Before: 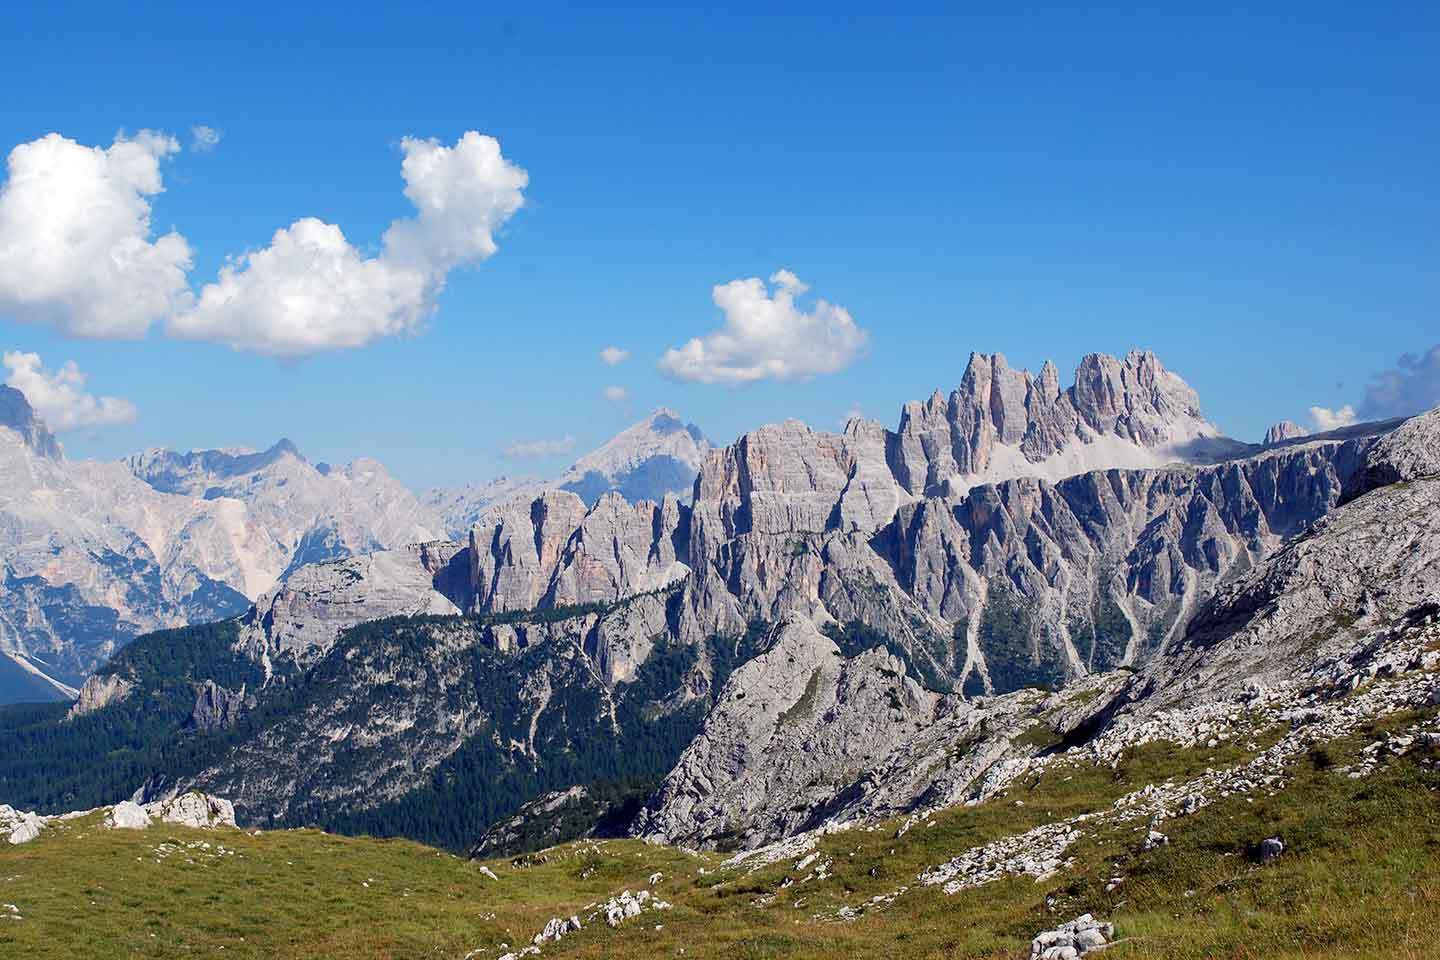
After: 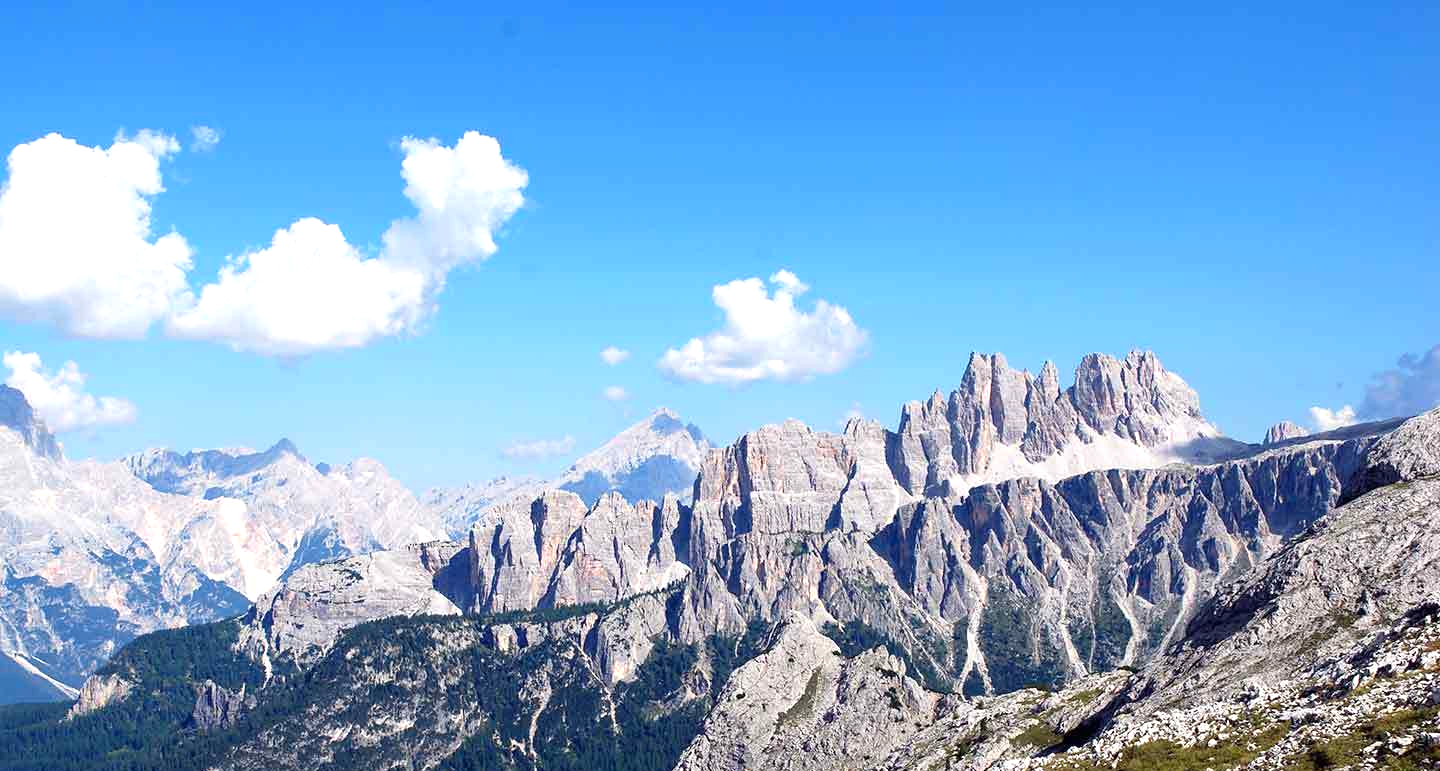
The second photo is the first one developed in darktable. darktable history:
exposure: exposure 0.636 EV, compensate exposure bias true, compensate highlight preservation false
crop: bottom 19.658%
